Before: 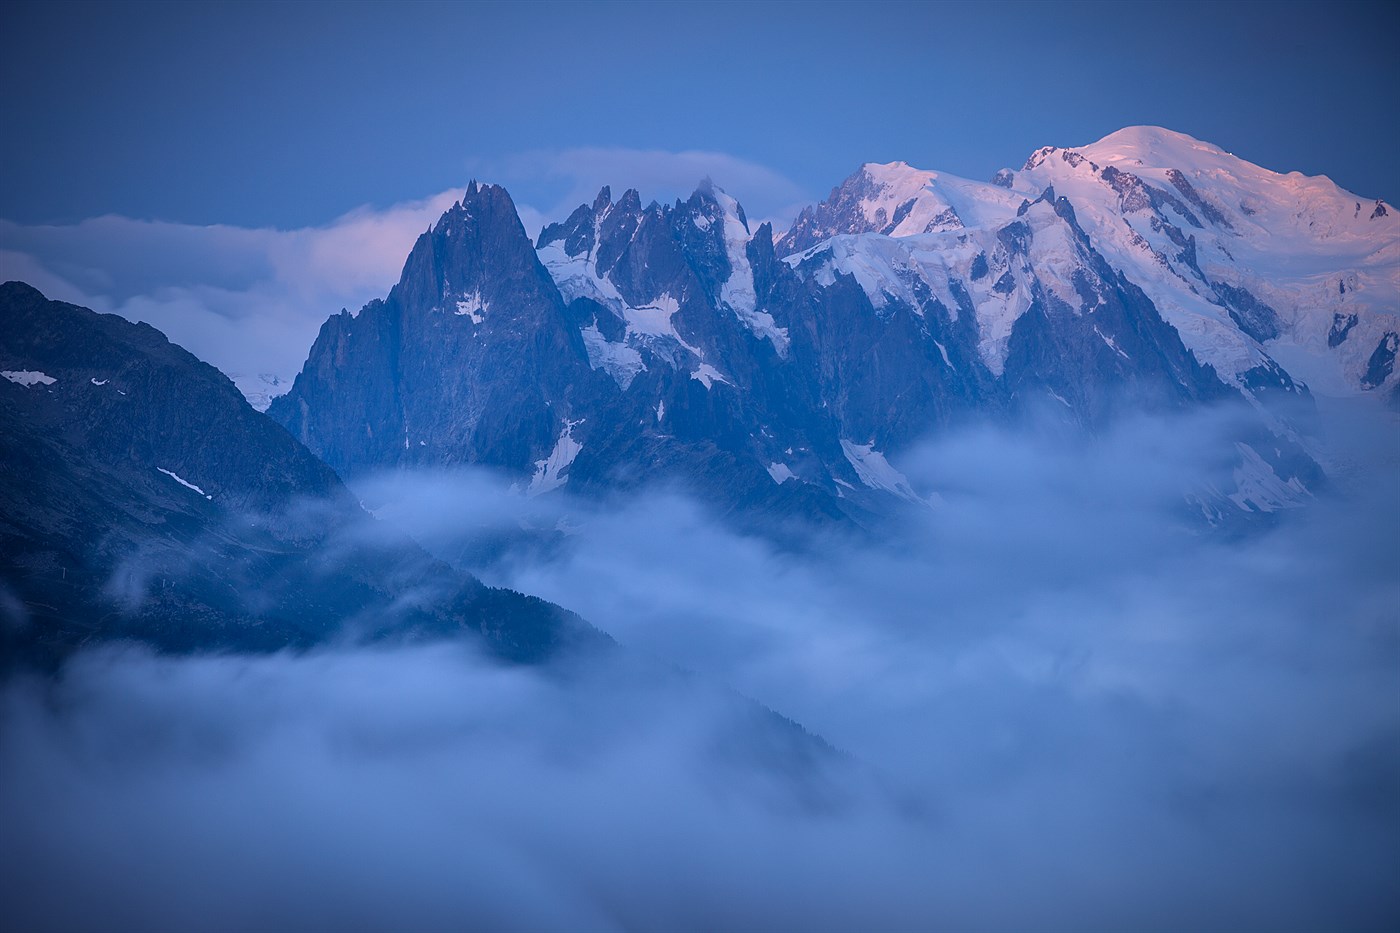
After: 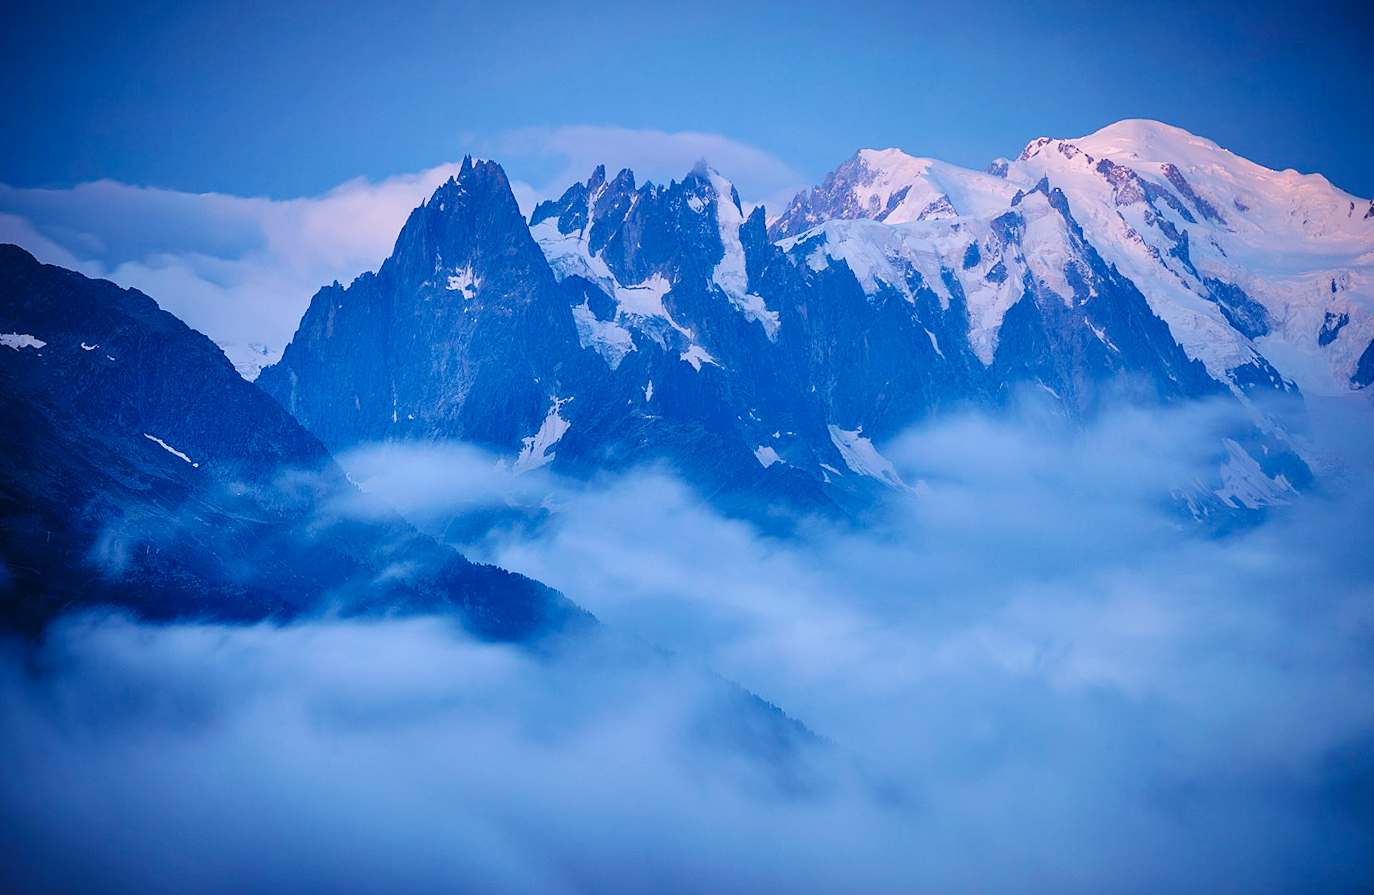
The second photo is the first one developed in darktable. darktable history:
base curve: curves: ch0 [(0, 0) (0.036, 0.025) (0.121, 0.166) (0.206, 0.329) (0.605, 0.79) (1, 1)], preserve colors none
rotate and perspective: rotation 1.57°, crop left 0.018, crop right 0.982, crop top 0.039, crop bottom 0.961
